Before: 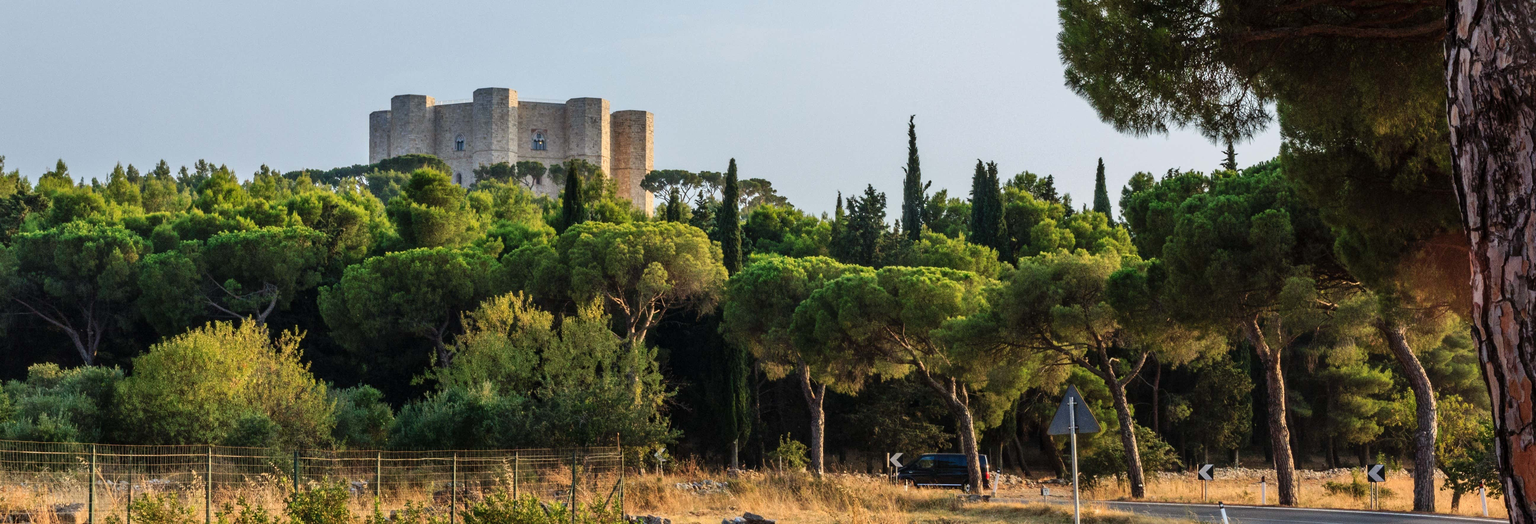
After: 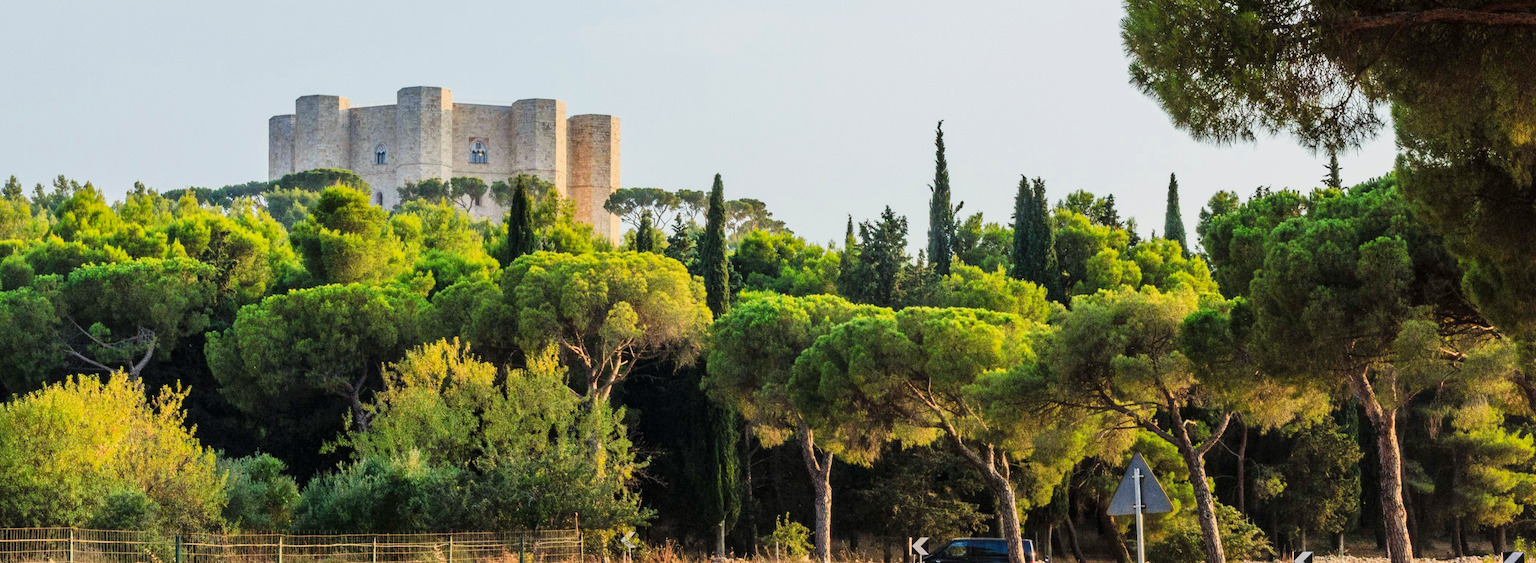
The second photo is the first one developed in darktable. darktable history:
filmic rgb: black relative exposure -16 EV, white relative exposure 6.12 EV, hardness 5.22
exposure: black level correction 0, exposure 1.1 EV, compensate exposure bias true, compensate highlight preservation false
color calibration: output colorfulness [0, 0.315, 0, 0], x 0.341, y 0.355, temperature 5166 K
crop: left 9.929%, top 3.475%, right 9.188%, bottom 9.529%
